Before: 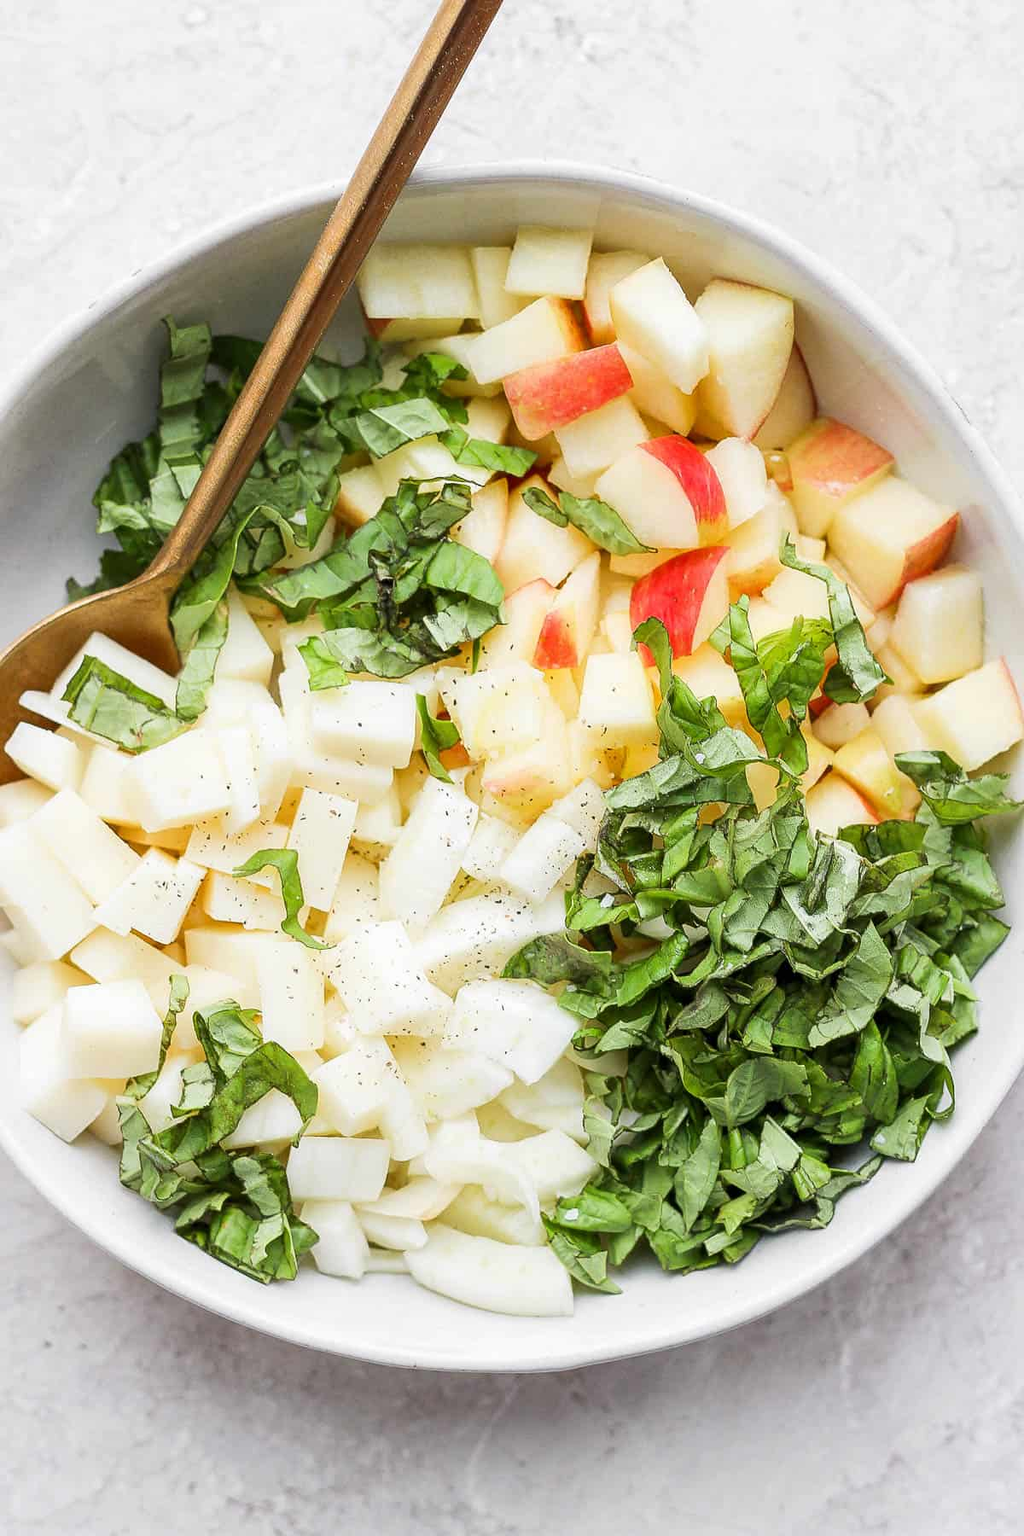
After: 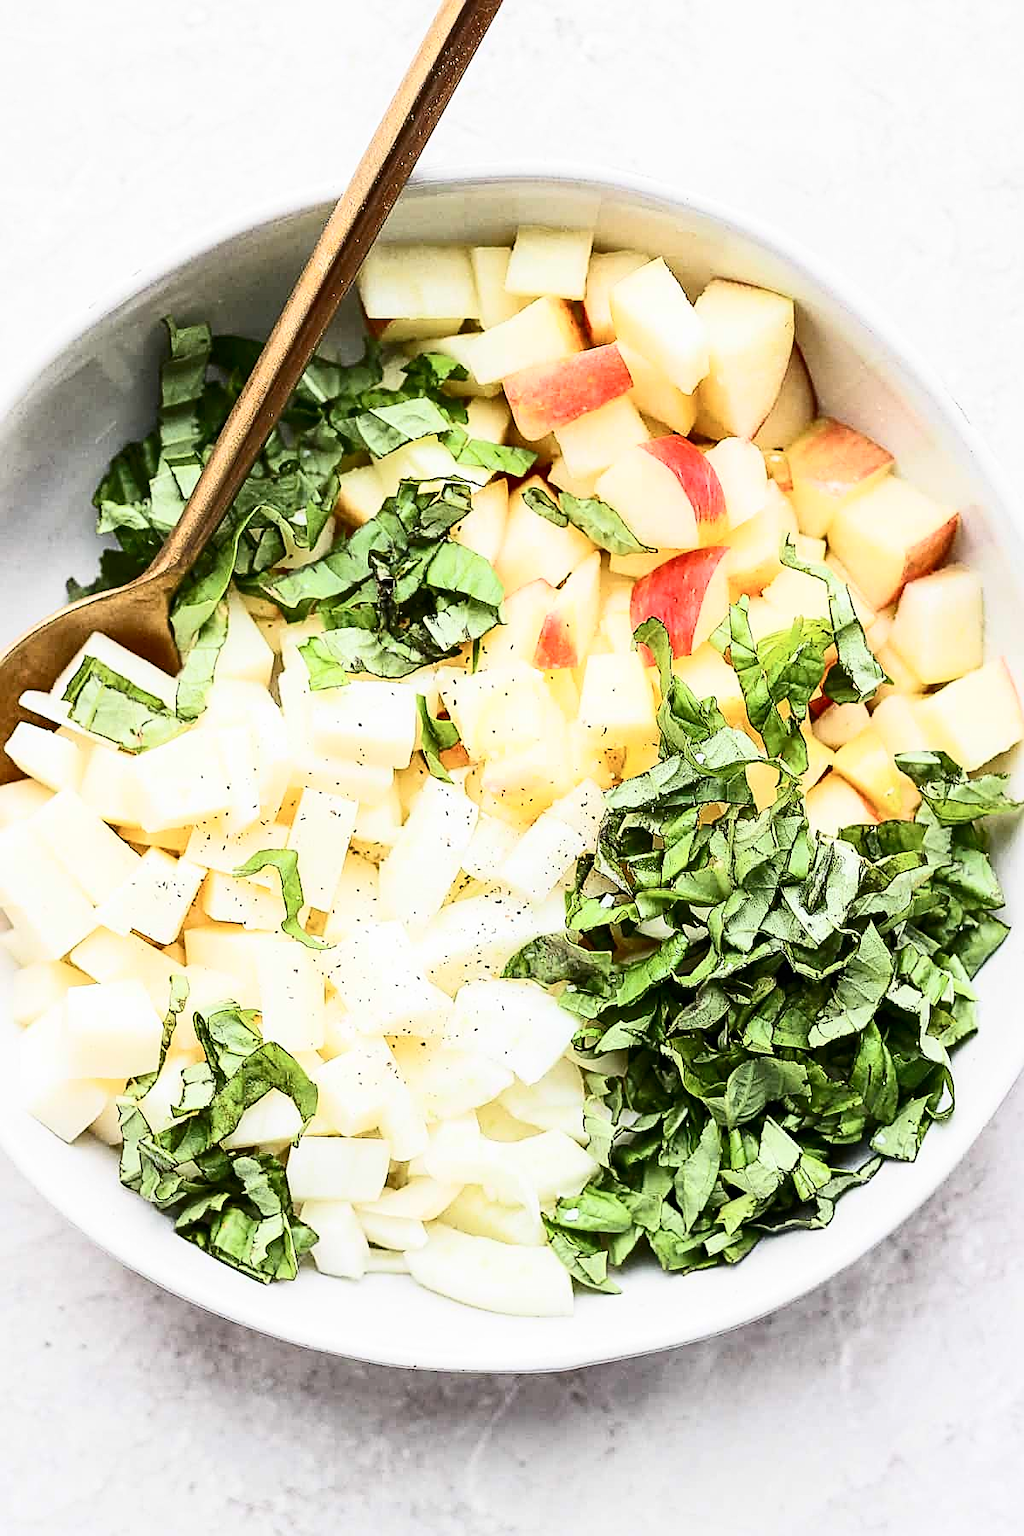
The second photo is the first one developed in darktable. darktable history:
contrast brightness saturation: contrast 0.376, brightness 0.099
sharpen: amount 0.583
